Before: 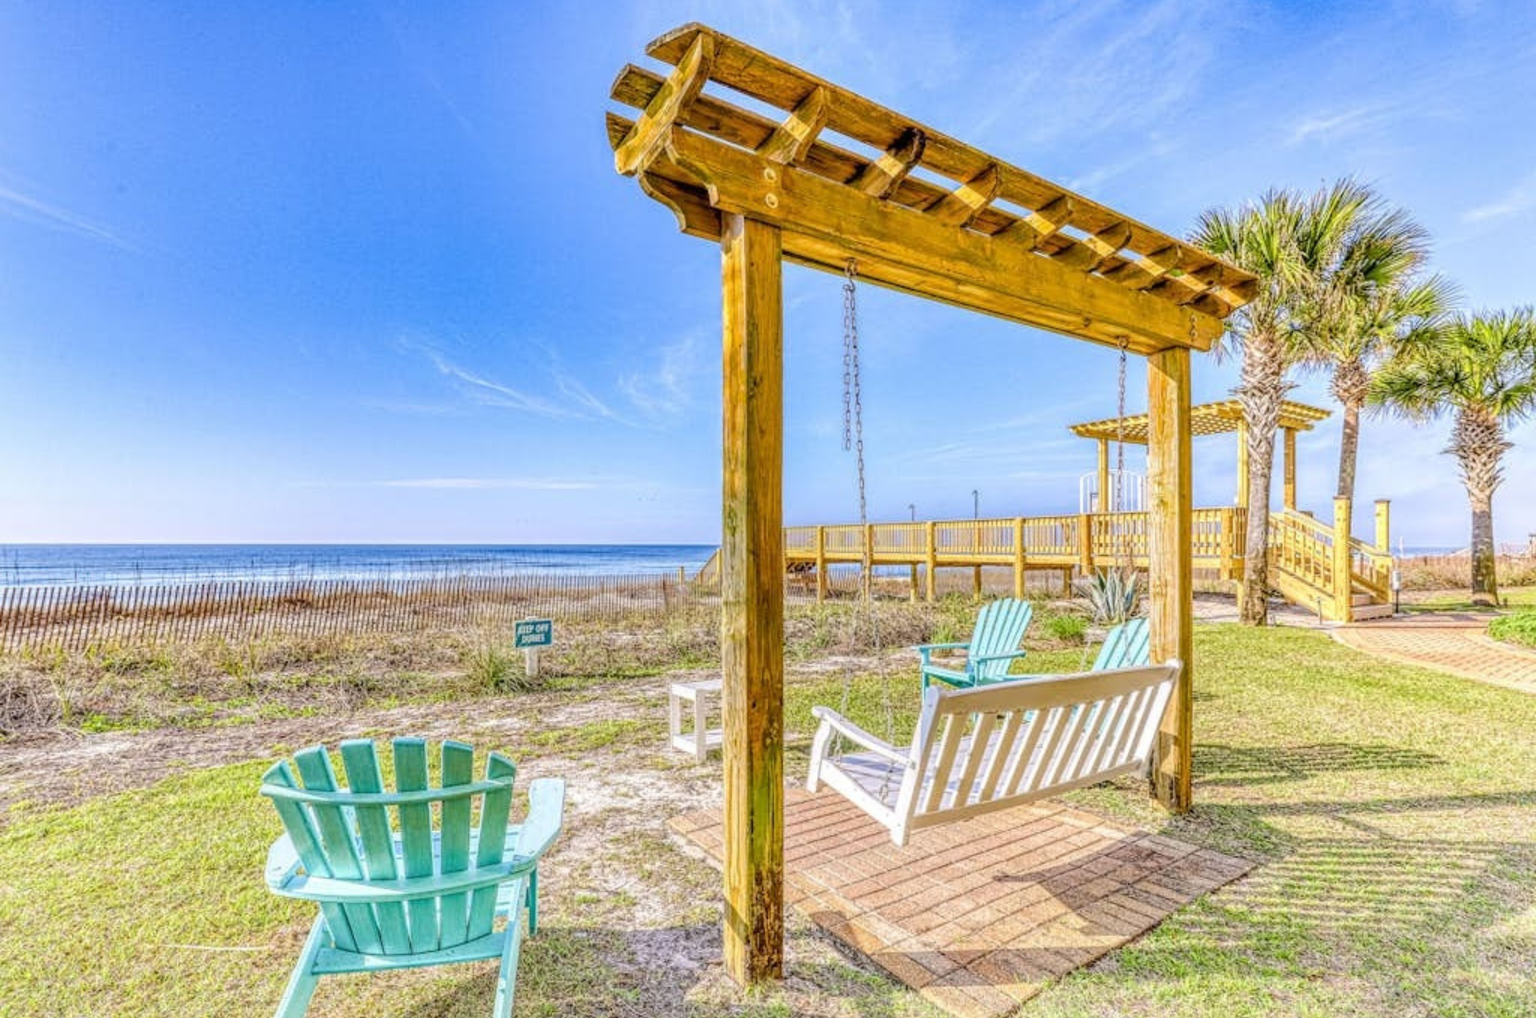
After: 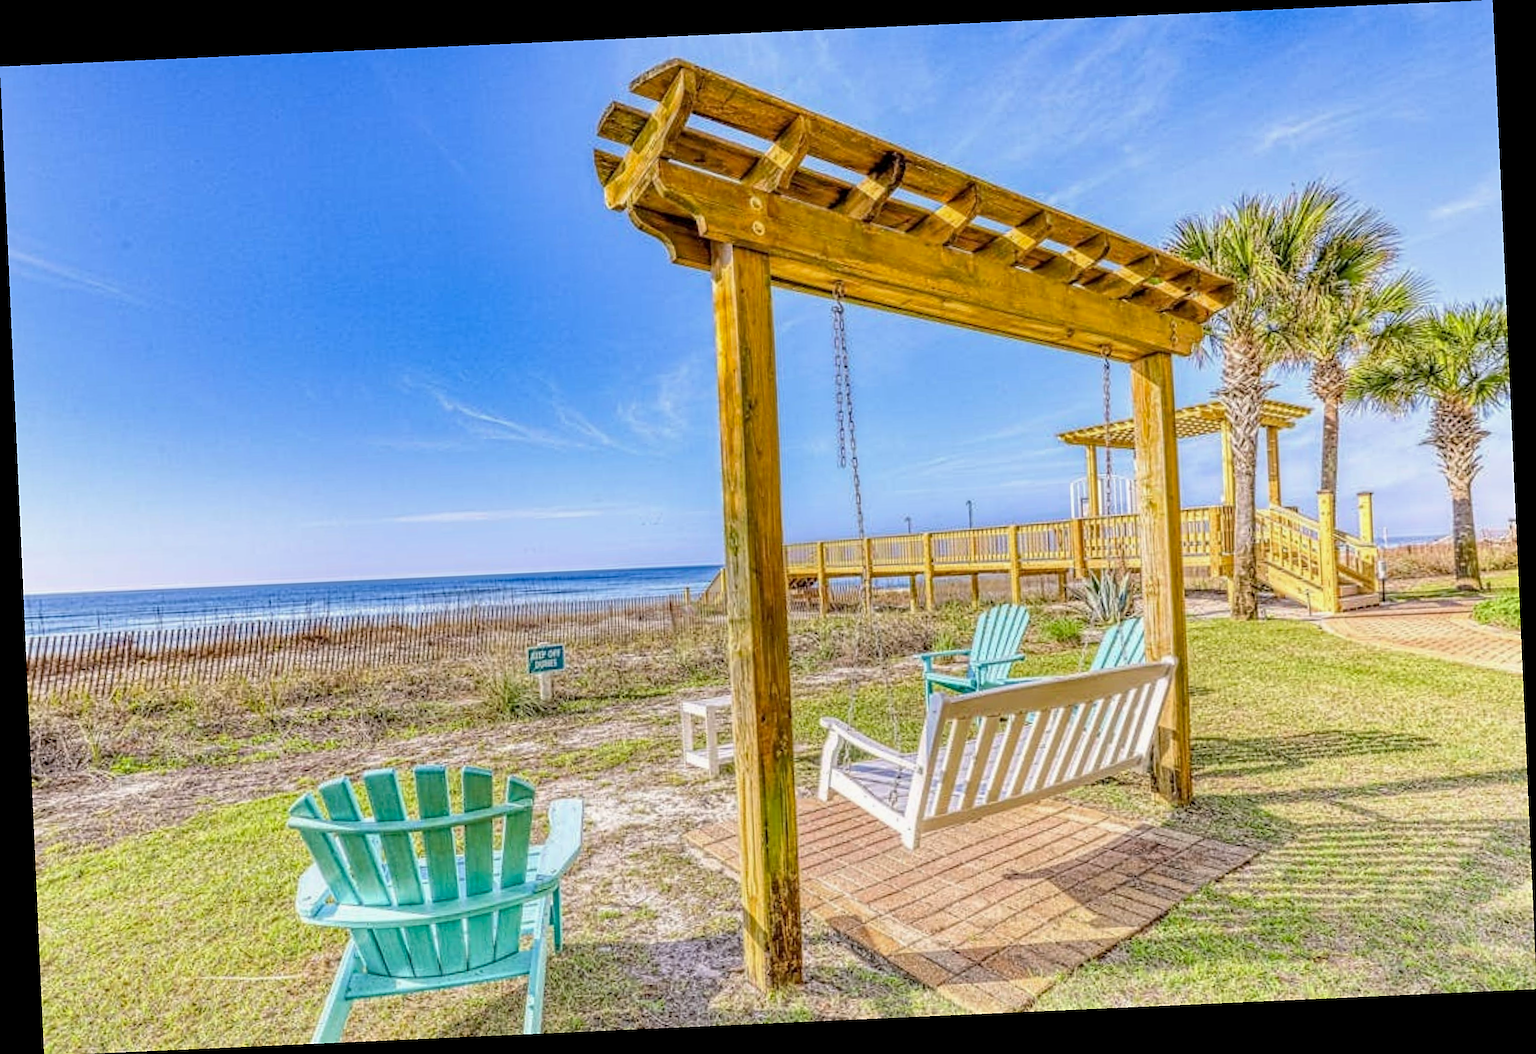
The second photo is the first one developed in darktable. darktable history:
exposure: black level correction 0.001, exposure -0.125 EV, compensate exposure bias true, compensate highlight preservation false
haze removal: compatibility mode true, adaptive false
rotate and perspective: rotation -2.56°, automatic cropping off
sharpen: on, module defaults
